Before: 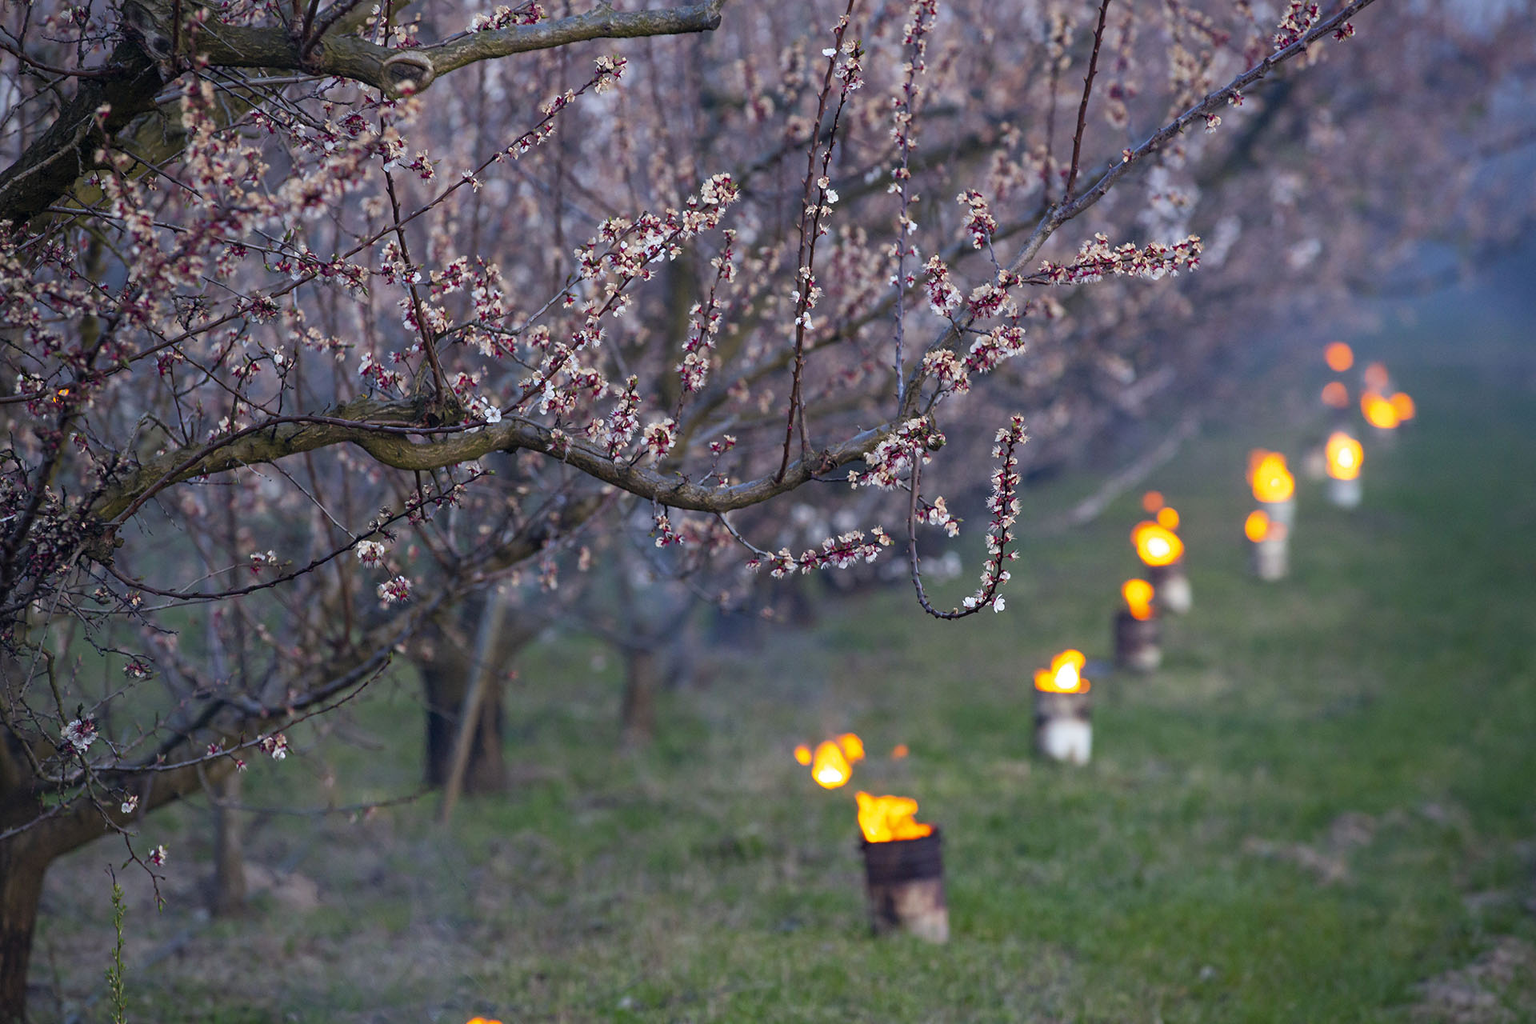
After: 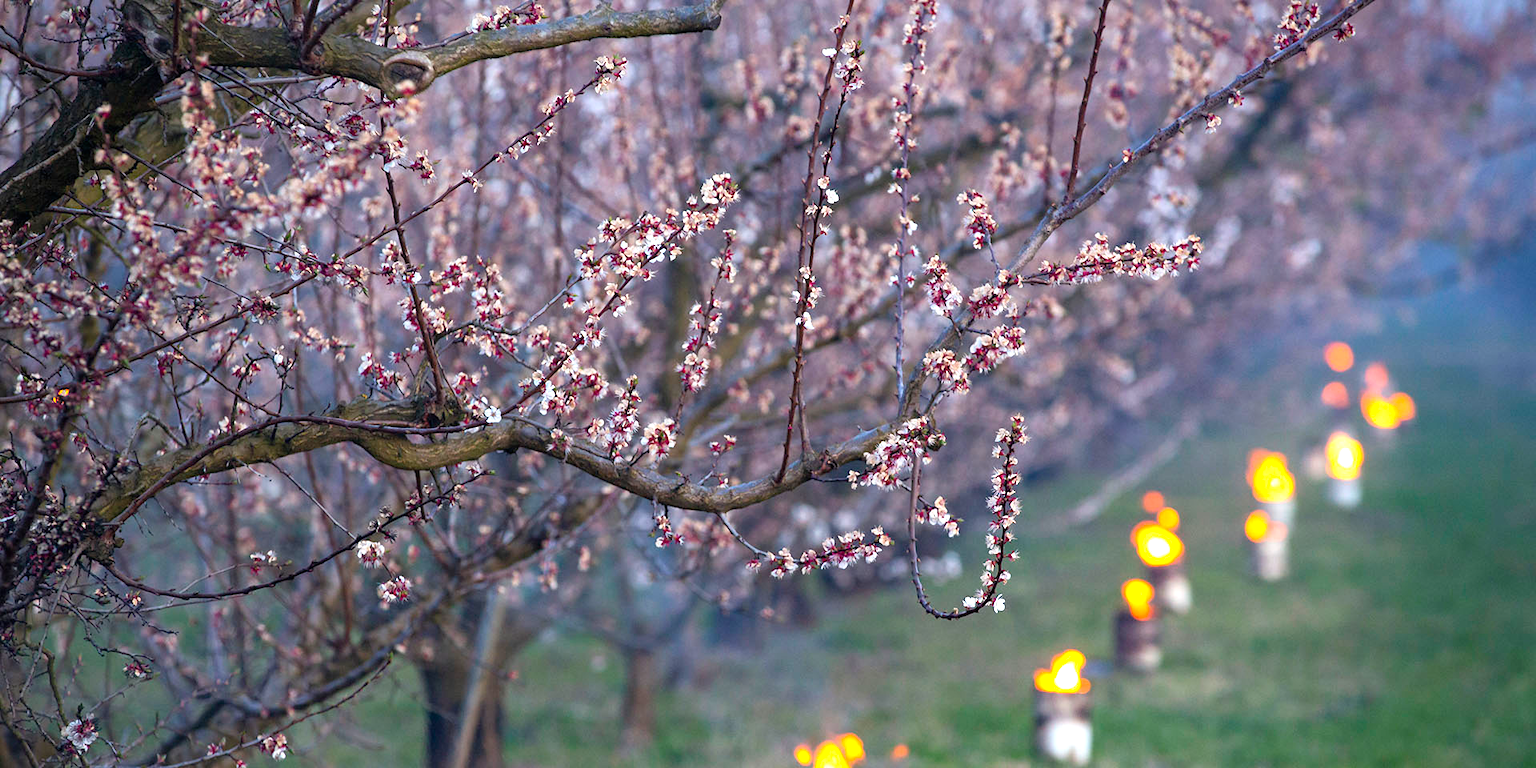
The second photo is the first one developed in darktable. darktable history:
crop: bottom 24.988%
exposure: black level correction 0, exposure 0.7 EV, compensate highlight preservation false
